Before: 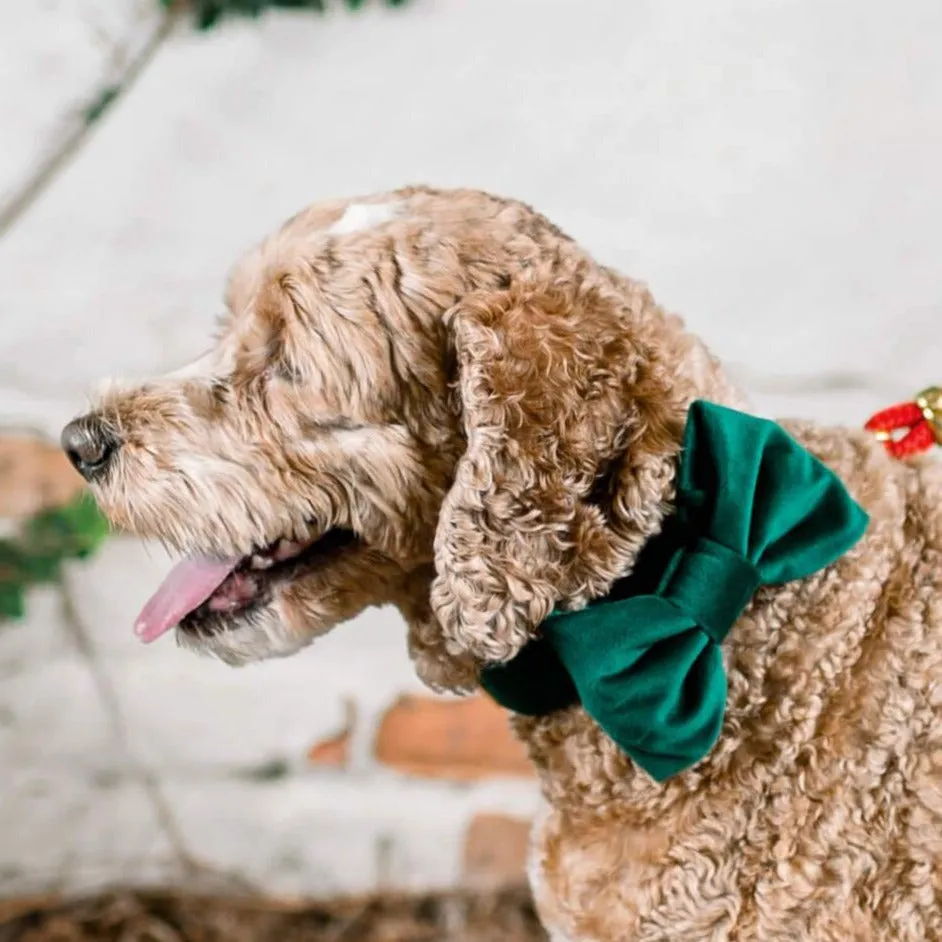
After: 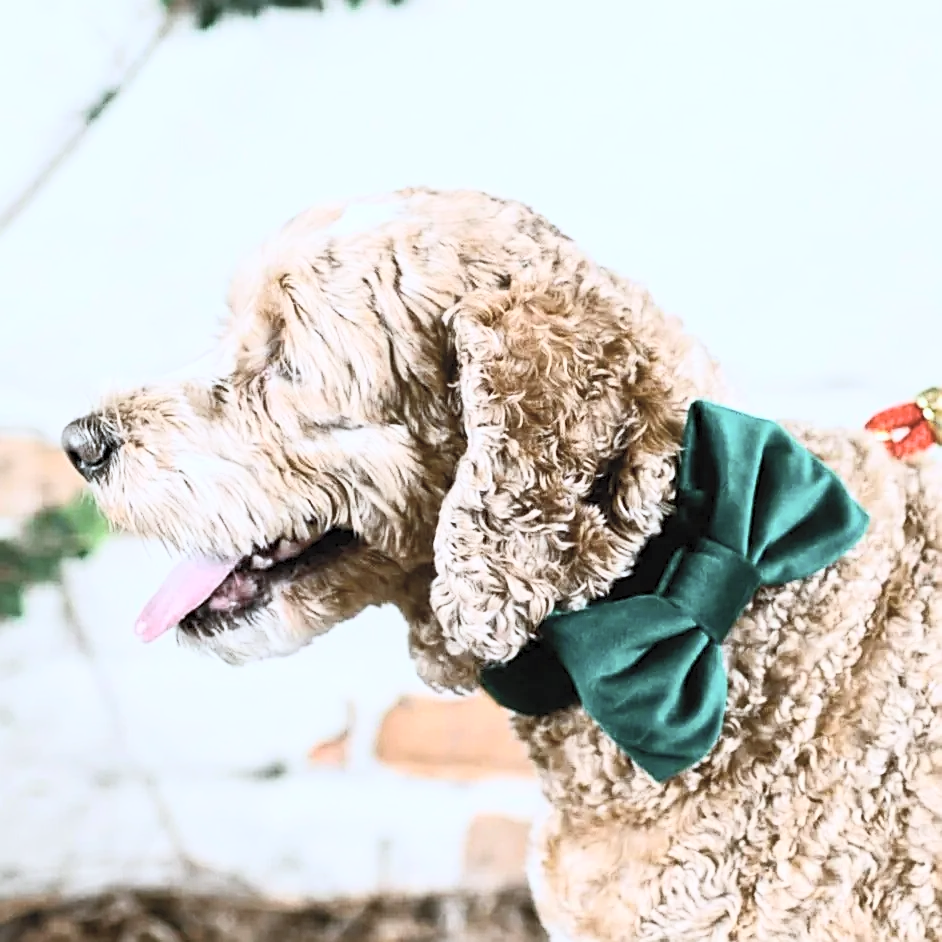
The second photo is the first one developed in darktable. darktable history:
contrast brightness saturation: contrast 0.43, brightness 0.56, saturation -0.19
sharpen: on, module defaults
white balance: red 0.924, blue 1.095
